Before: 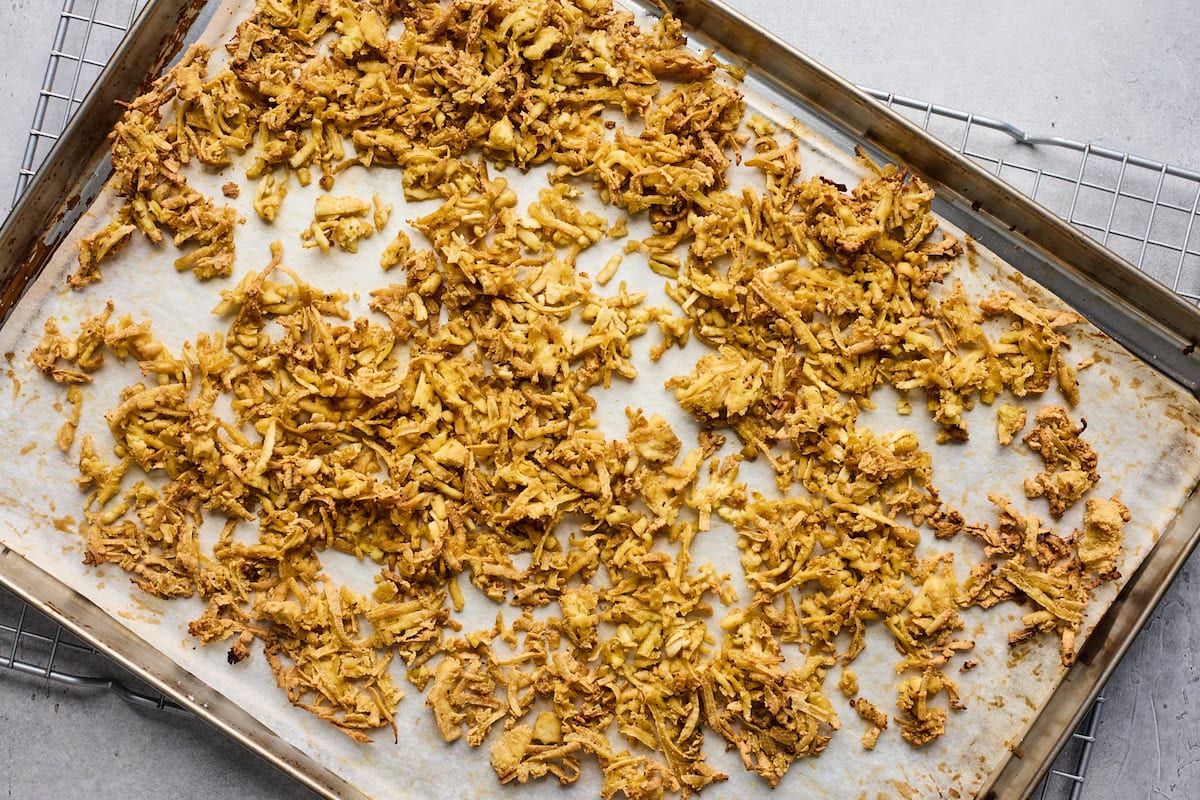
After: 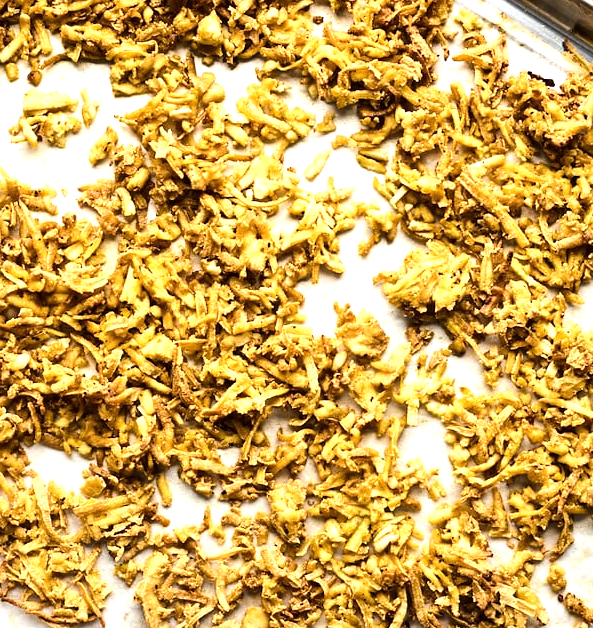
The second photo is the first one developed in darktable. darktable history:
tone equalizer: -8 EV -1.08 EV, -7 EV -1.01 EV, -6 EV -0.867 EV, -5 EV -0.578 EV, -3 EV 0.578 EV, -2 EV 0.867 EV, -1 EV 1.01 EV, +0 EV 1.08 EV, edges refinement/feathering 500, mask exposure compensation -1.57 EV, preserve details no
crop and rotate: angle 0.02°, left 24.353%, top 13.219%, right 26.156%, bottom 8.224%
